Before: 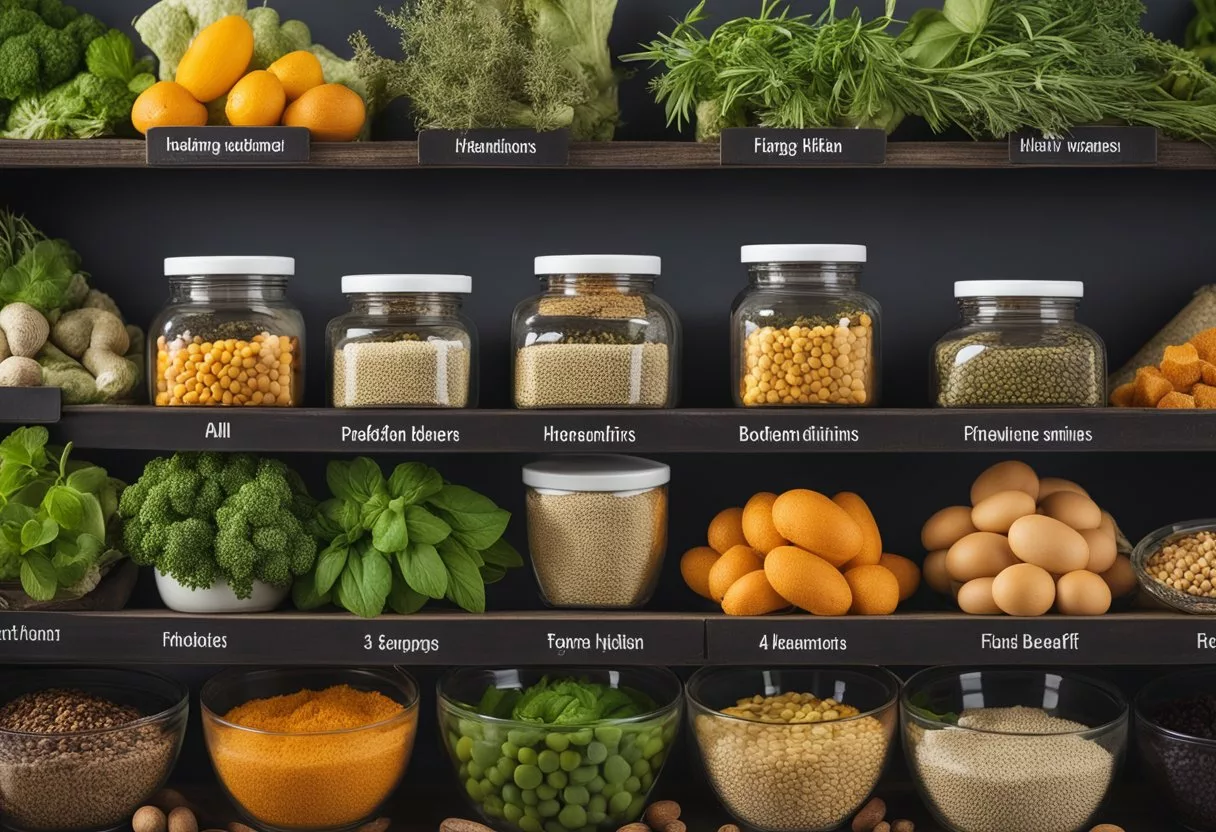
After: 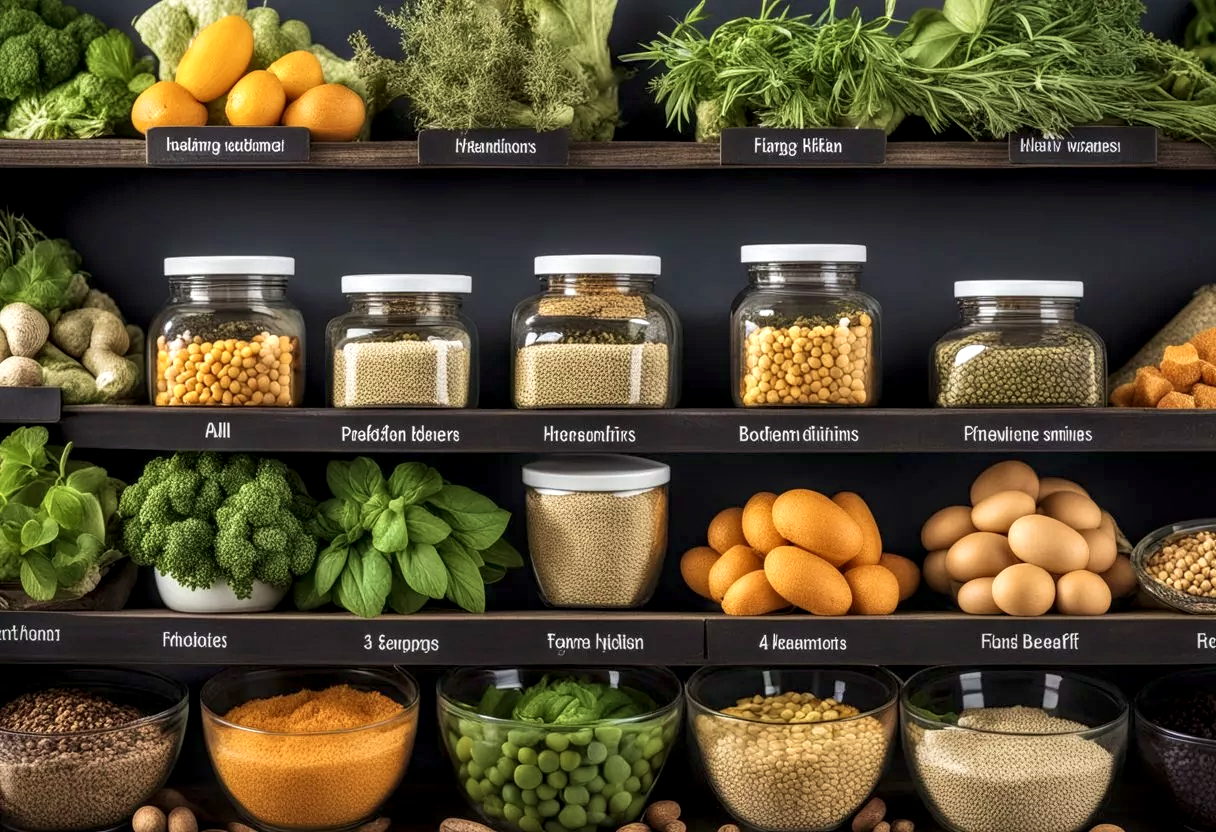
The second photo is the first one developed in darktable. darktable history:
velvia: on, module defaults
local contrast: detail 160%
